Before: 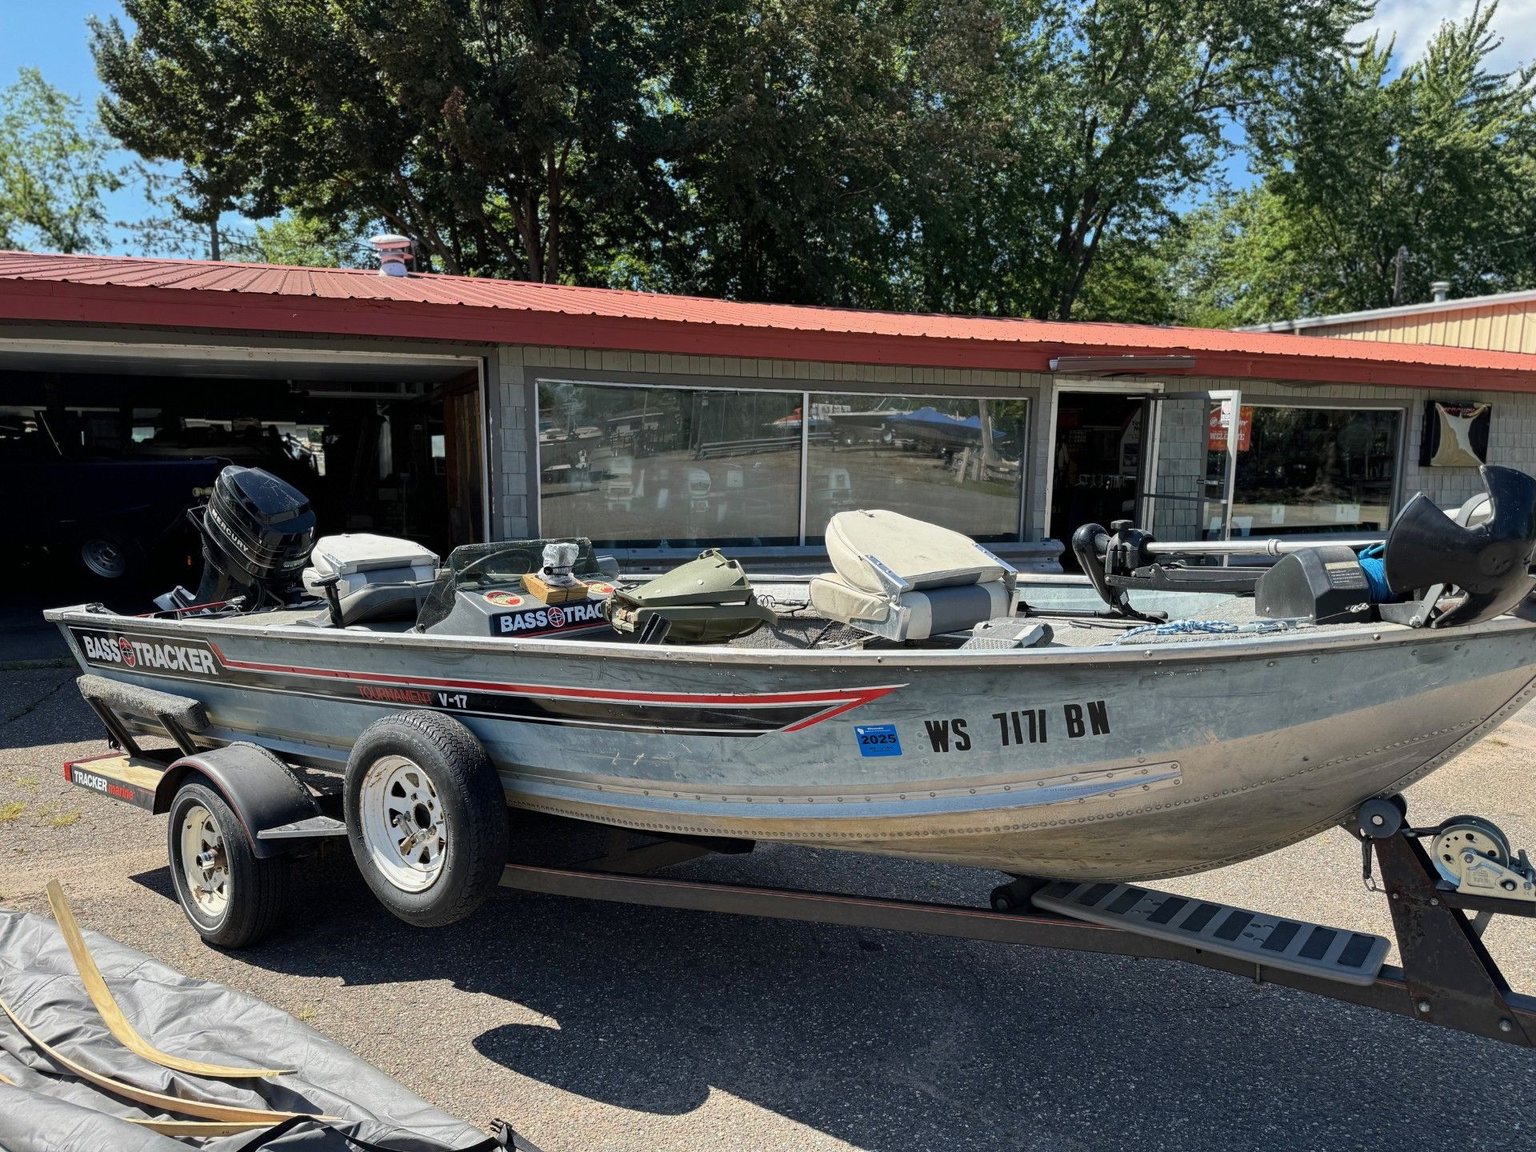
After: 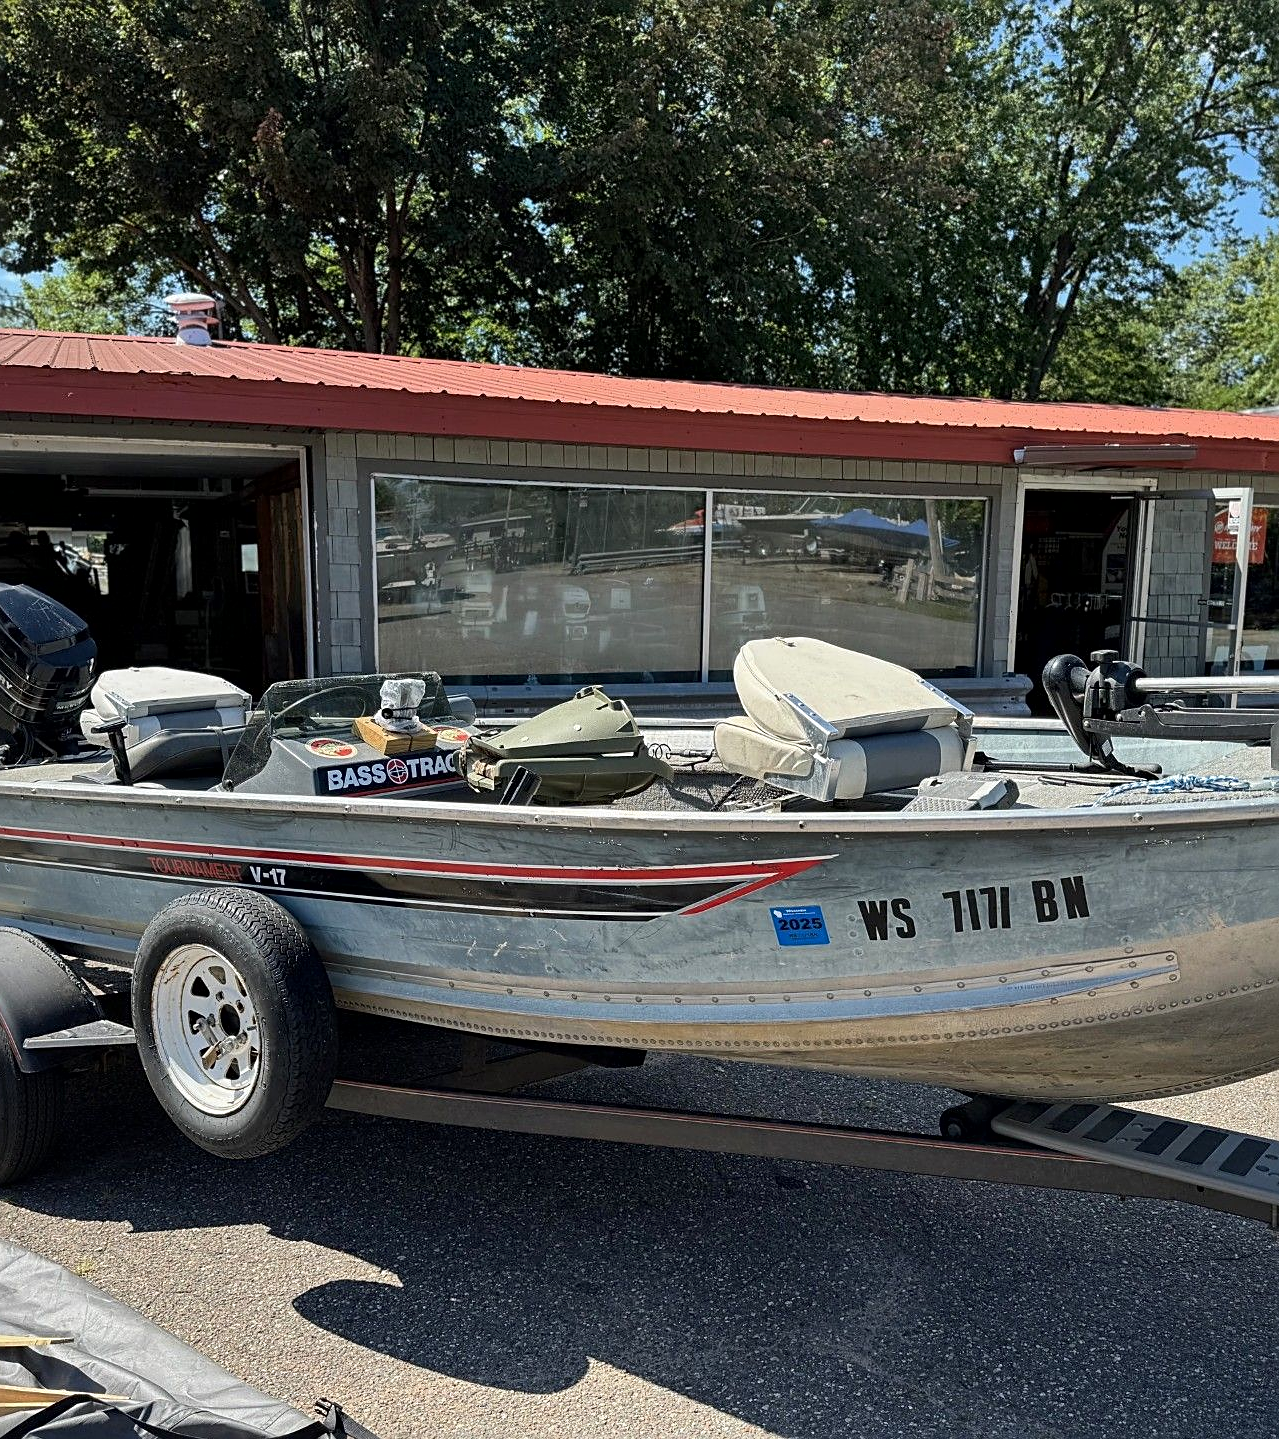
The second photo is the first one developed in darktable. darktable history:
crop and rotate: left 15.531%, right 17.81%
local contrast: mode bilateral grid, contrast 21, coarseness 50, detail 119%, midtone range 0.2
sharpen: on, module defaults
